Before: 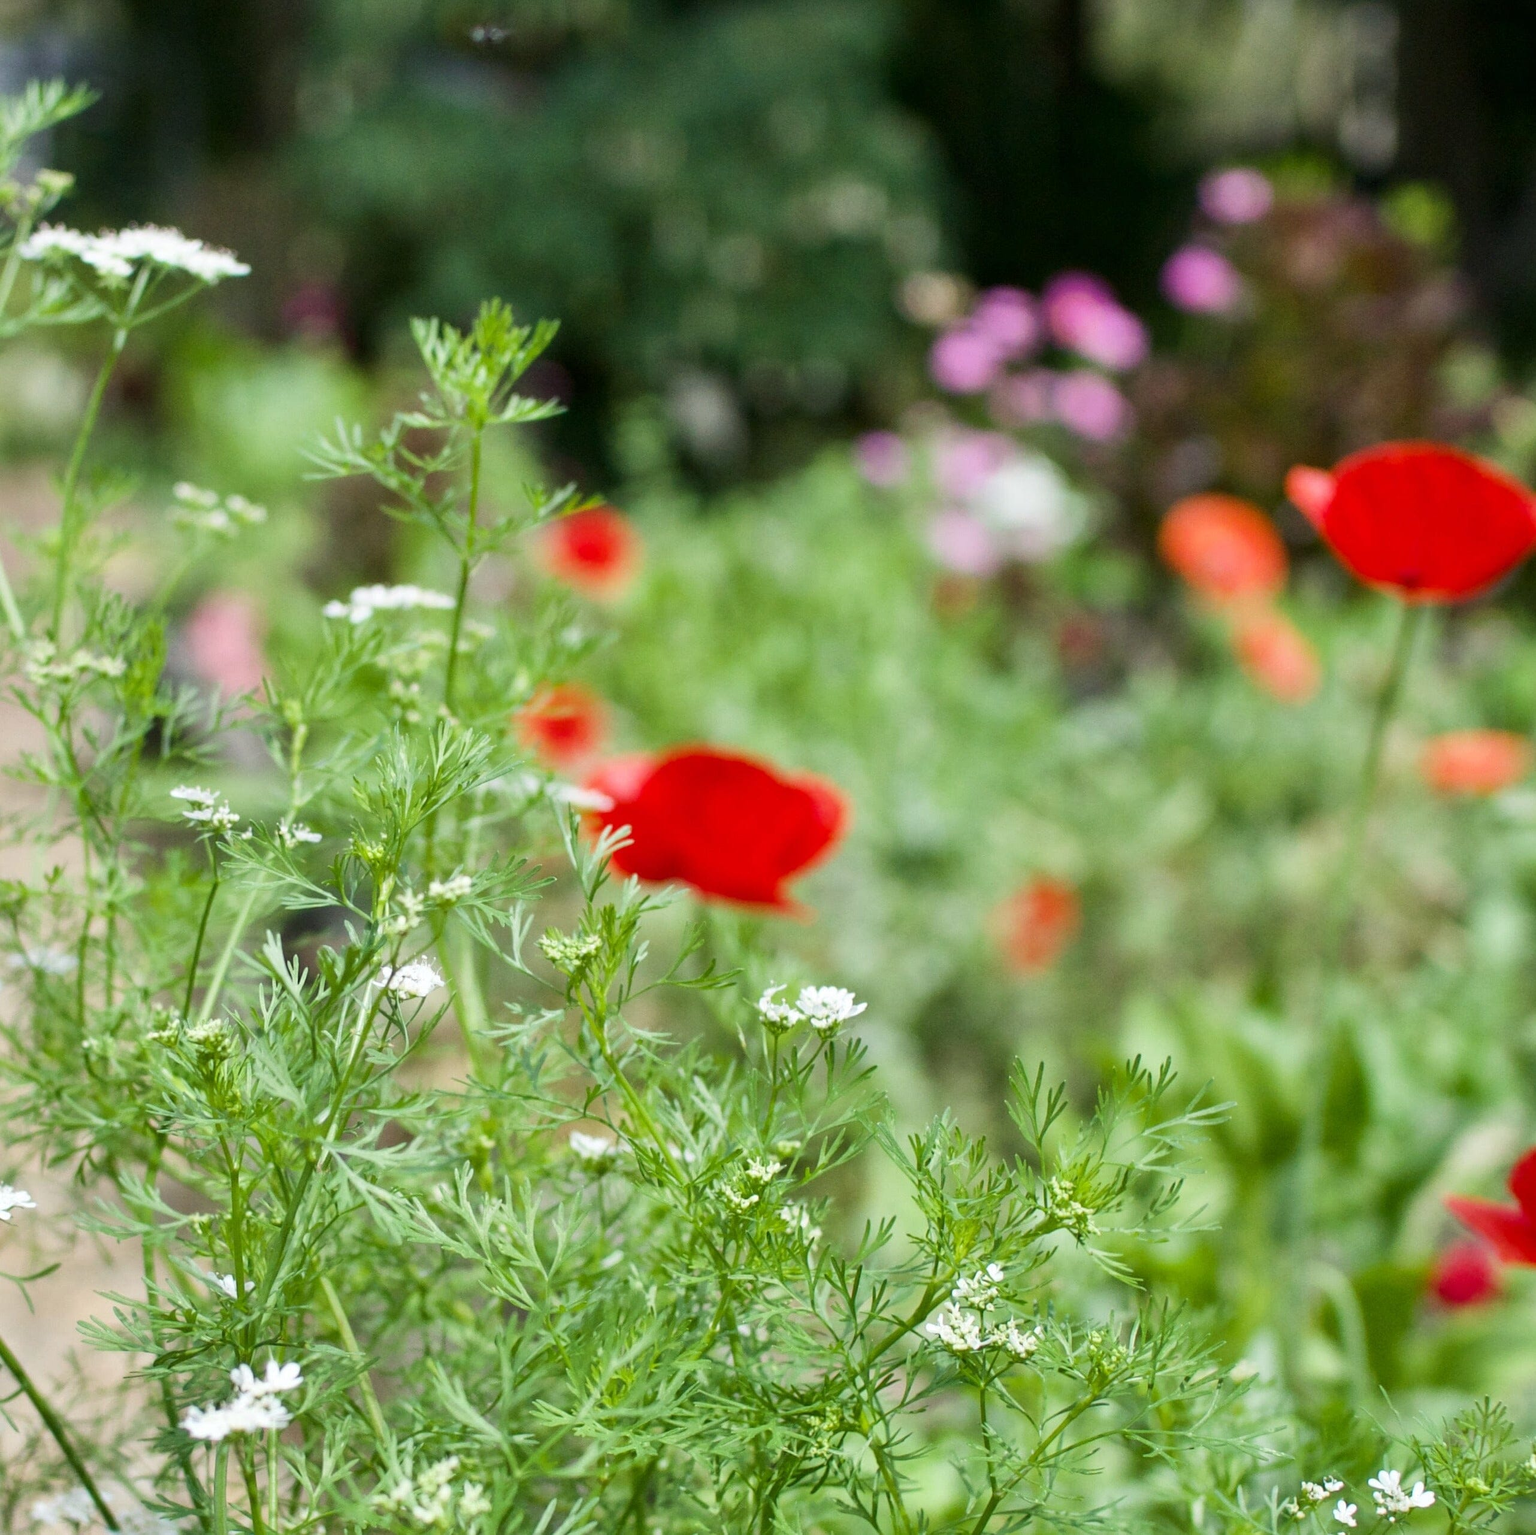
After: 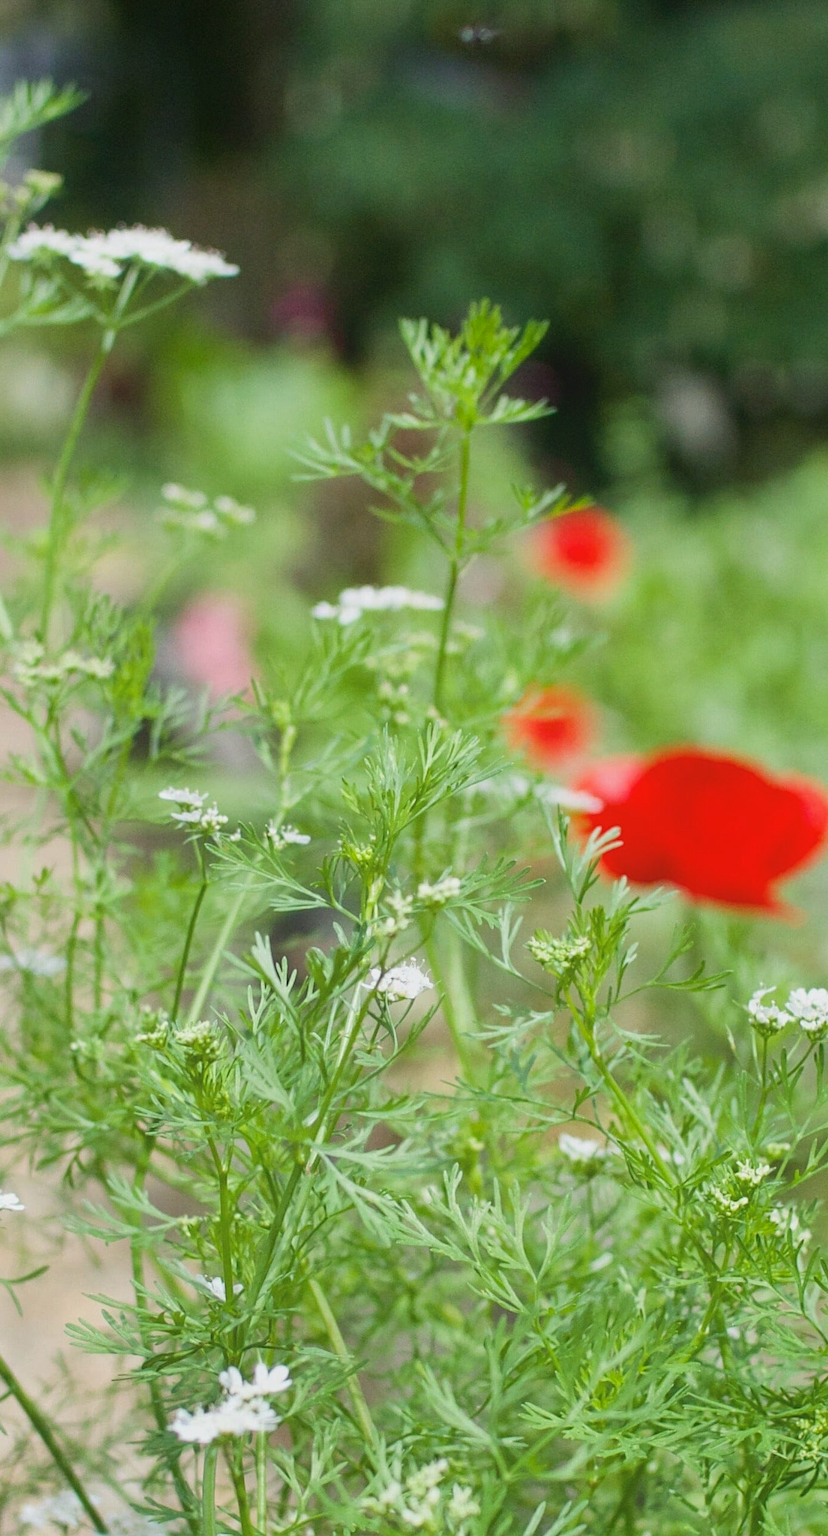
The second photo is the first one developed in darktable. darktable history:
crop: left 0.813%, right 45.34%, bottom 0.089%
contrast equalizer: octaves 7, y [[0.439, 0.44, 0.442, 0.457, 0.493, 0.498], [0.5 ×6], [0.5 ×6], [0 ×6], [0 ×6]]
